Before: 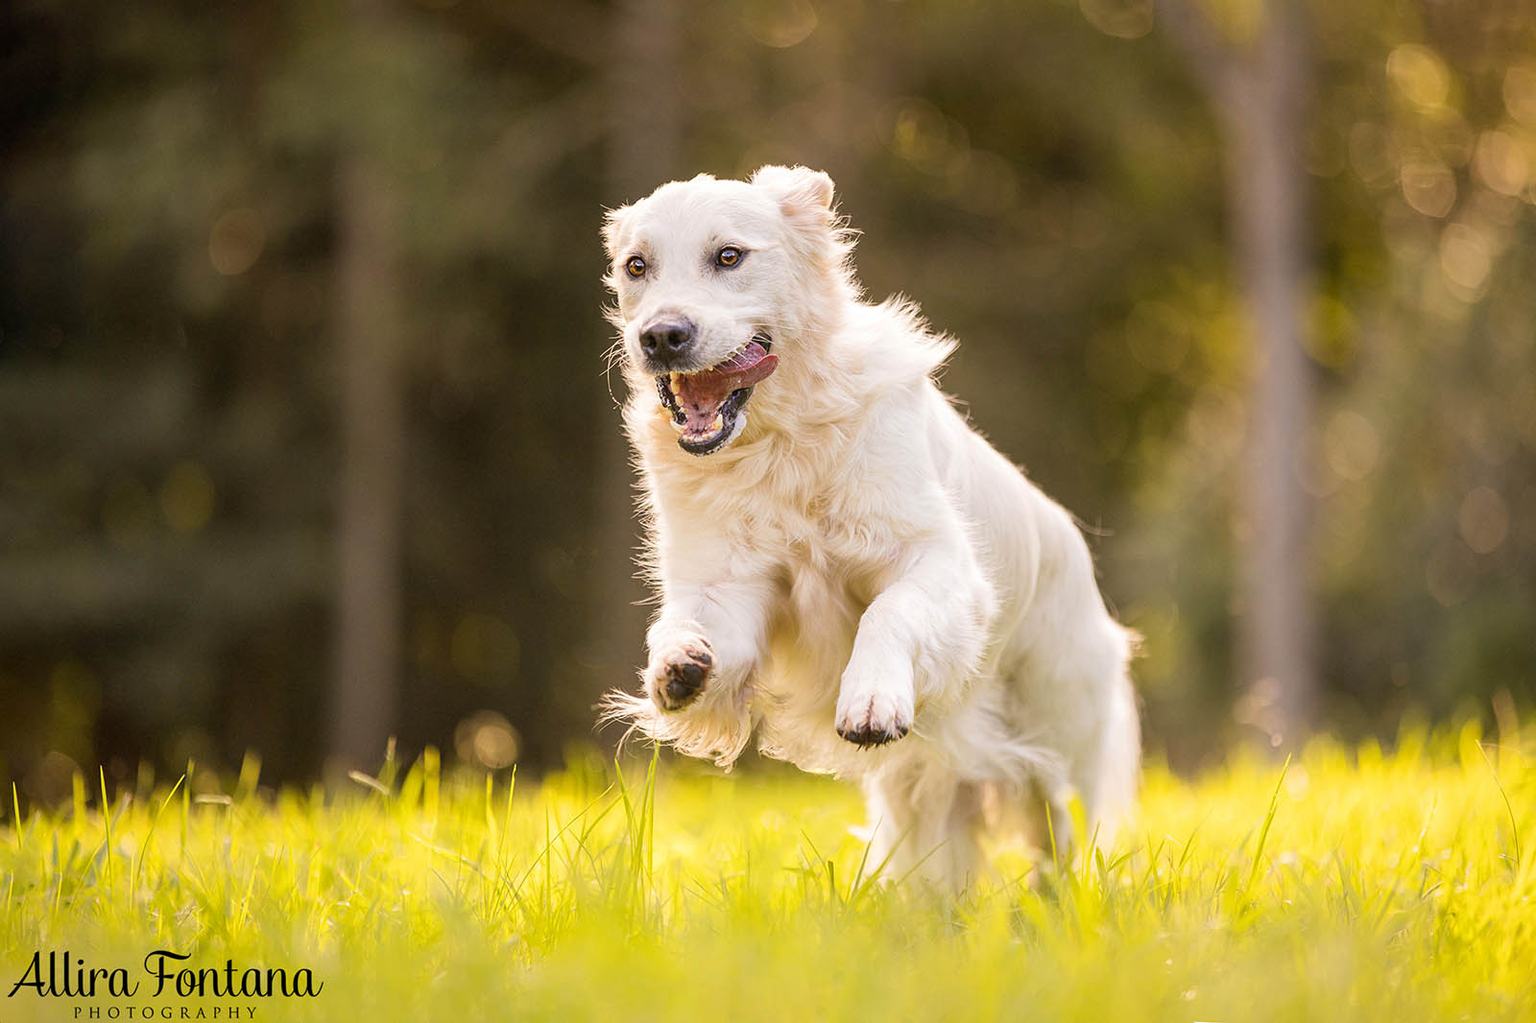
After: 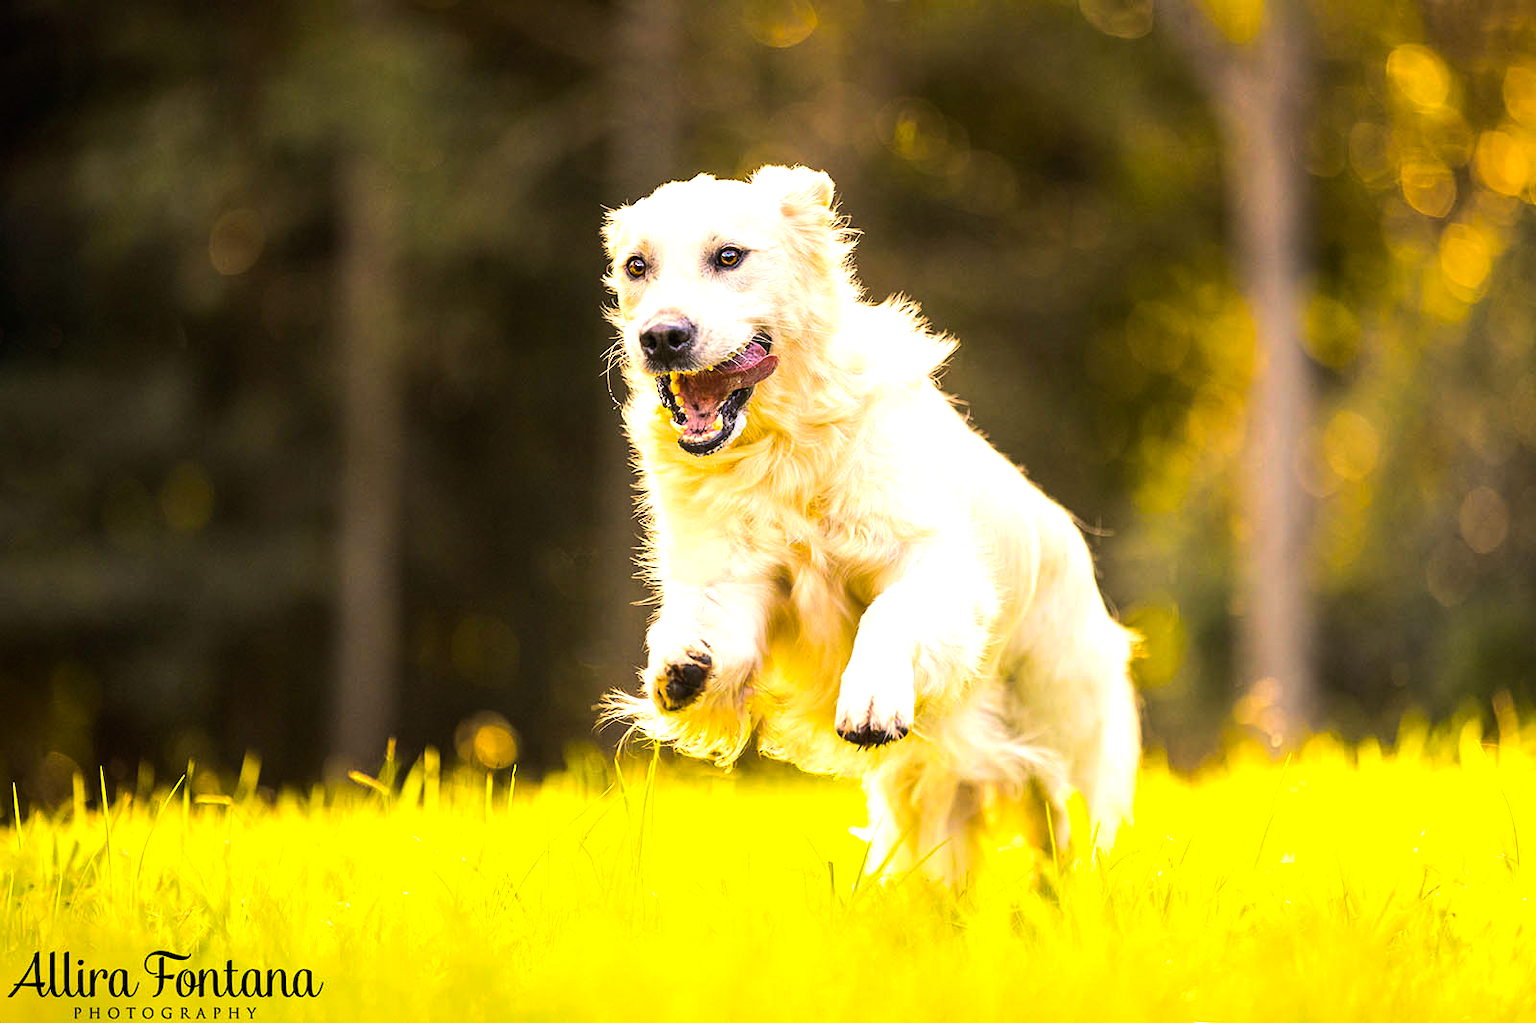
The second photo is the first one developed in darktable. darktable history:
color balance rgb: shadows lift › luminance -19.891%, highlights gain › luminance 6.042%, highlights gain › chroma 2.58%, highlights gain › hue 91.54°, linear chroma grading › shadows -39.358%, linear chroma grading › highlights 40.274%, linear chroma grading › global chroma 45.515%, linear chroma grading › mid-tones -29.78%, perceptual saturation grading › global saturation 0.583%
tone equalizer: -8 EV -0.771 EV, -7 EV -0.683 EV, -6 EV -0.577 EV, -5 EV -0.361 EV, -3 EV 0.402 EV, -2 EV 0.6 EV, -1 EV 0.696 EV, +0 EV 0.761 EV, edges refinement/feathering 500, mask exposure compensation -1.57 EV, preserve details no
